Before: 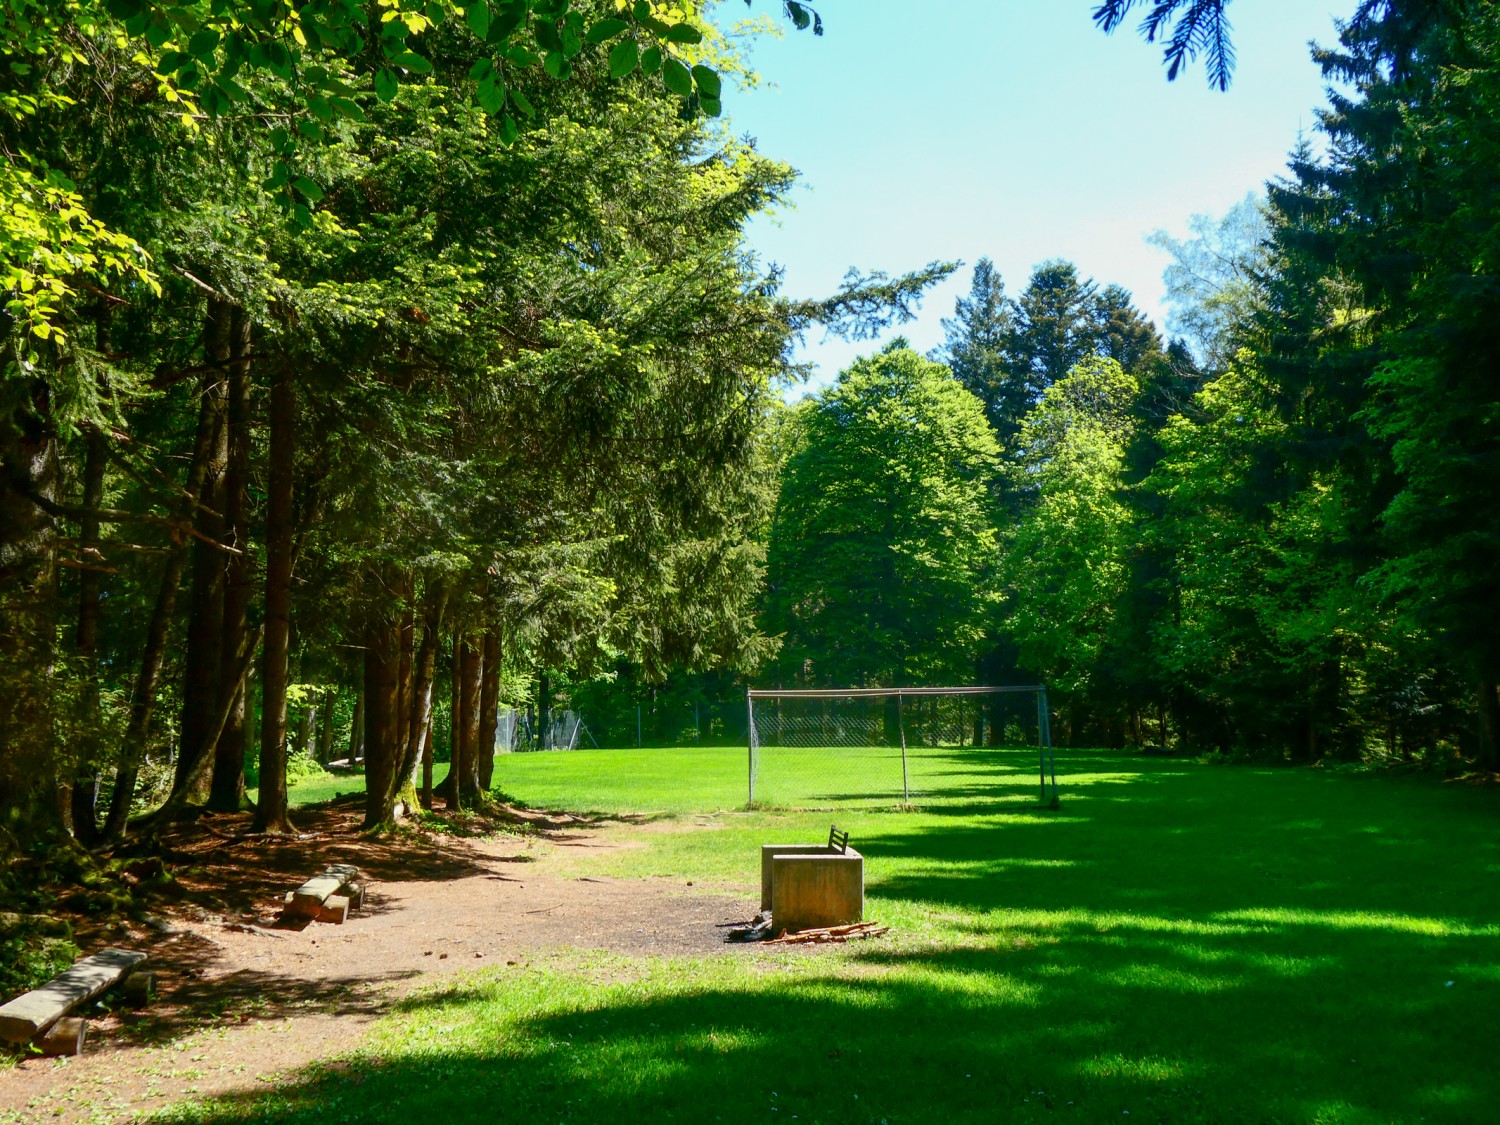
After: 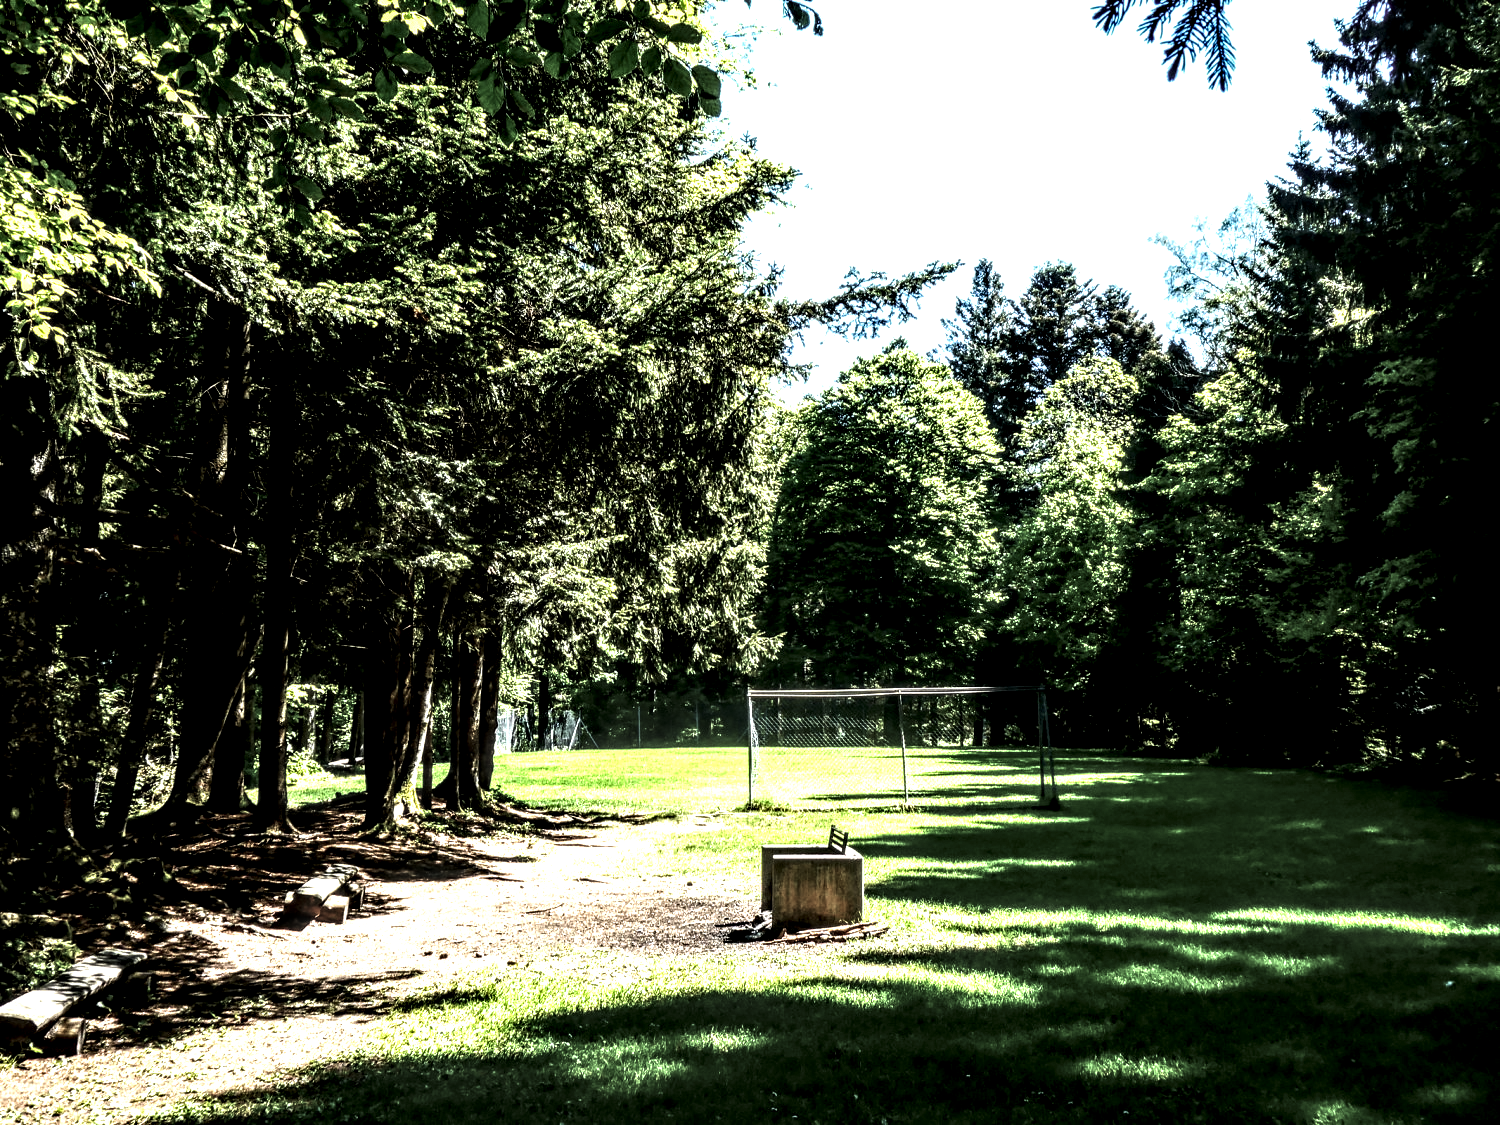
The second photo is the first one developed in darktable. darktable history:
levels: levels [0, 0.618, 1]
exposure: exposure 0.2 EV, compensate highlight preservation false
local contrast: highlights 115%, shadows 42%, detail 293%
tone equalizer: -8 EV -0.417 EV, -7 EV -0.389 EV, -6 EV -0.333 EV, -5 EV -0.222 EV, -3 EV 0.222 EV, -2 EV 0.333 EV, -1 EV 0.389 EV, +0 EV 0.417 EV, edges refinement/feathering 500, mask exposure compensation -1.57 EV, preserve details no
color balance rgb: on, module defaults
